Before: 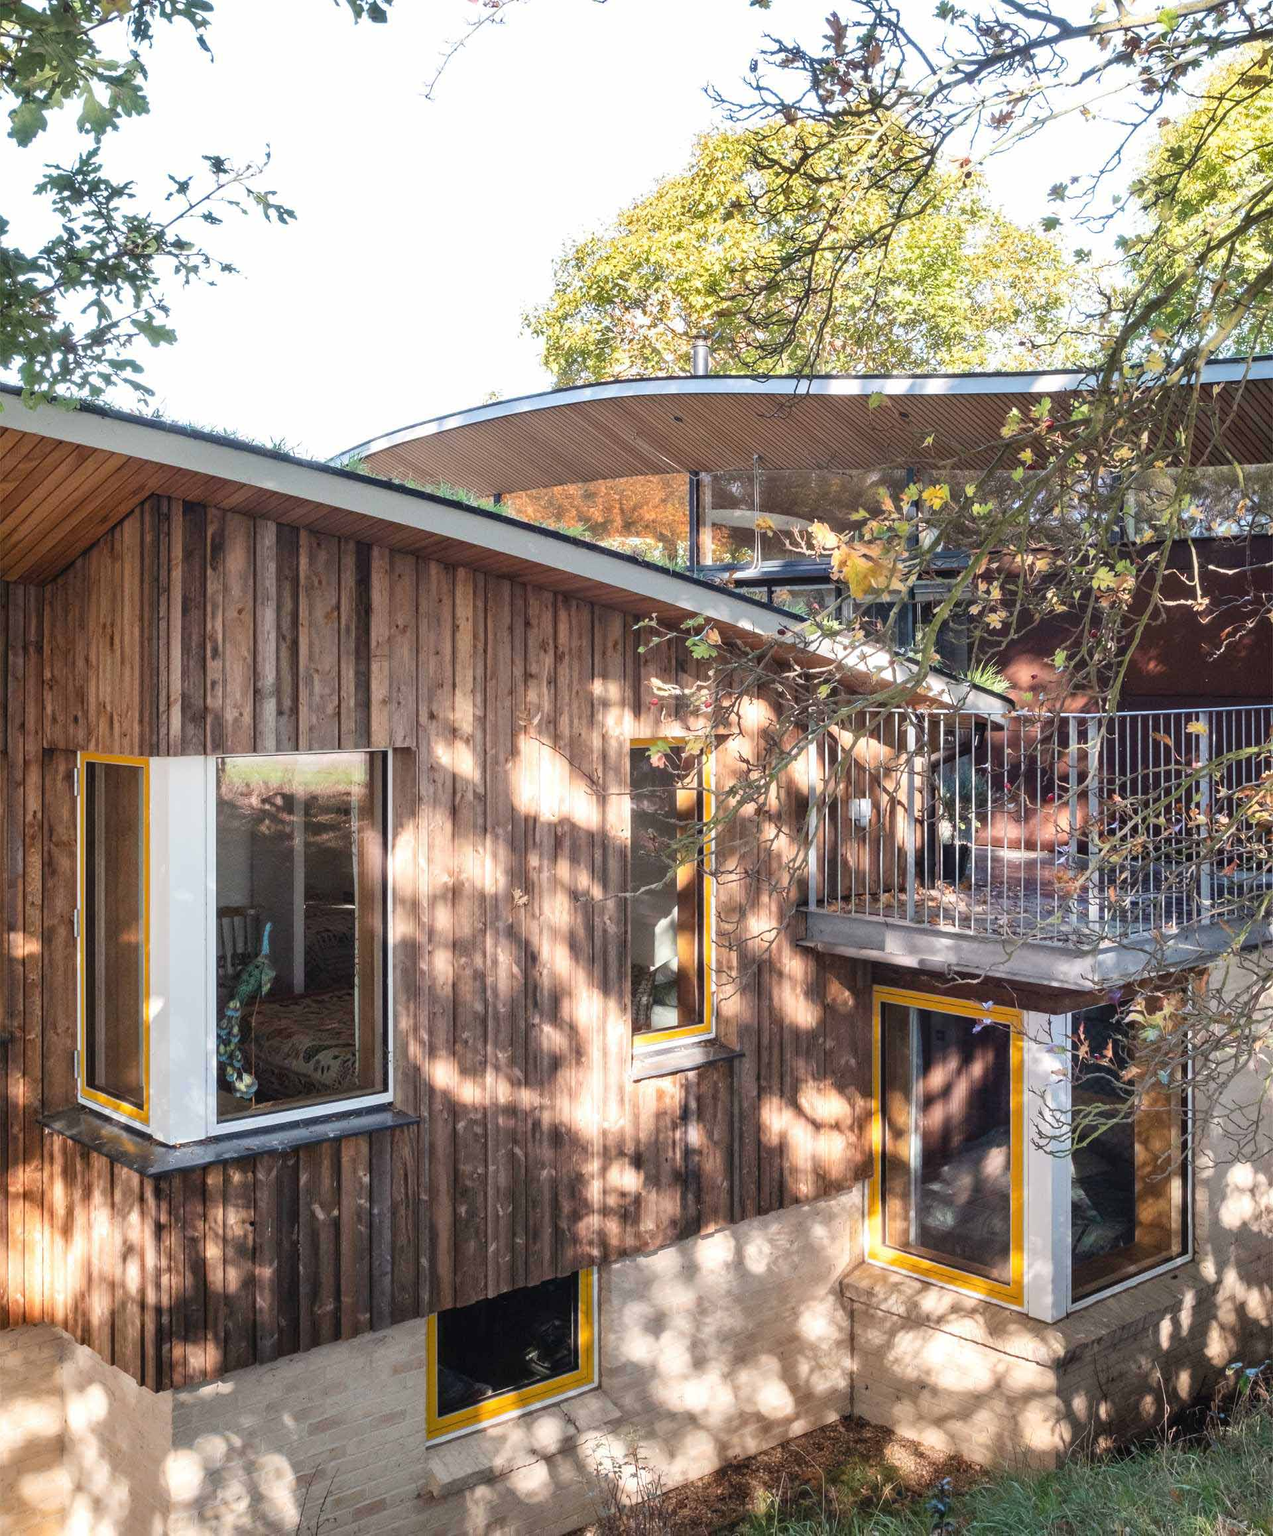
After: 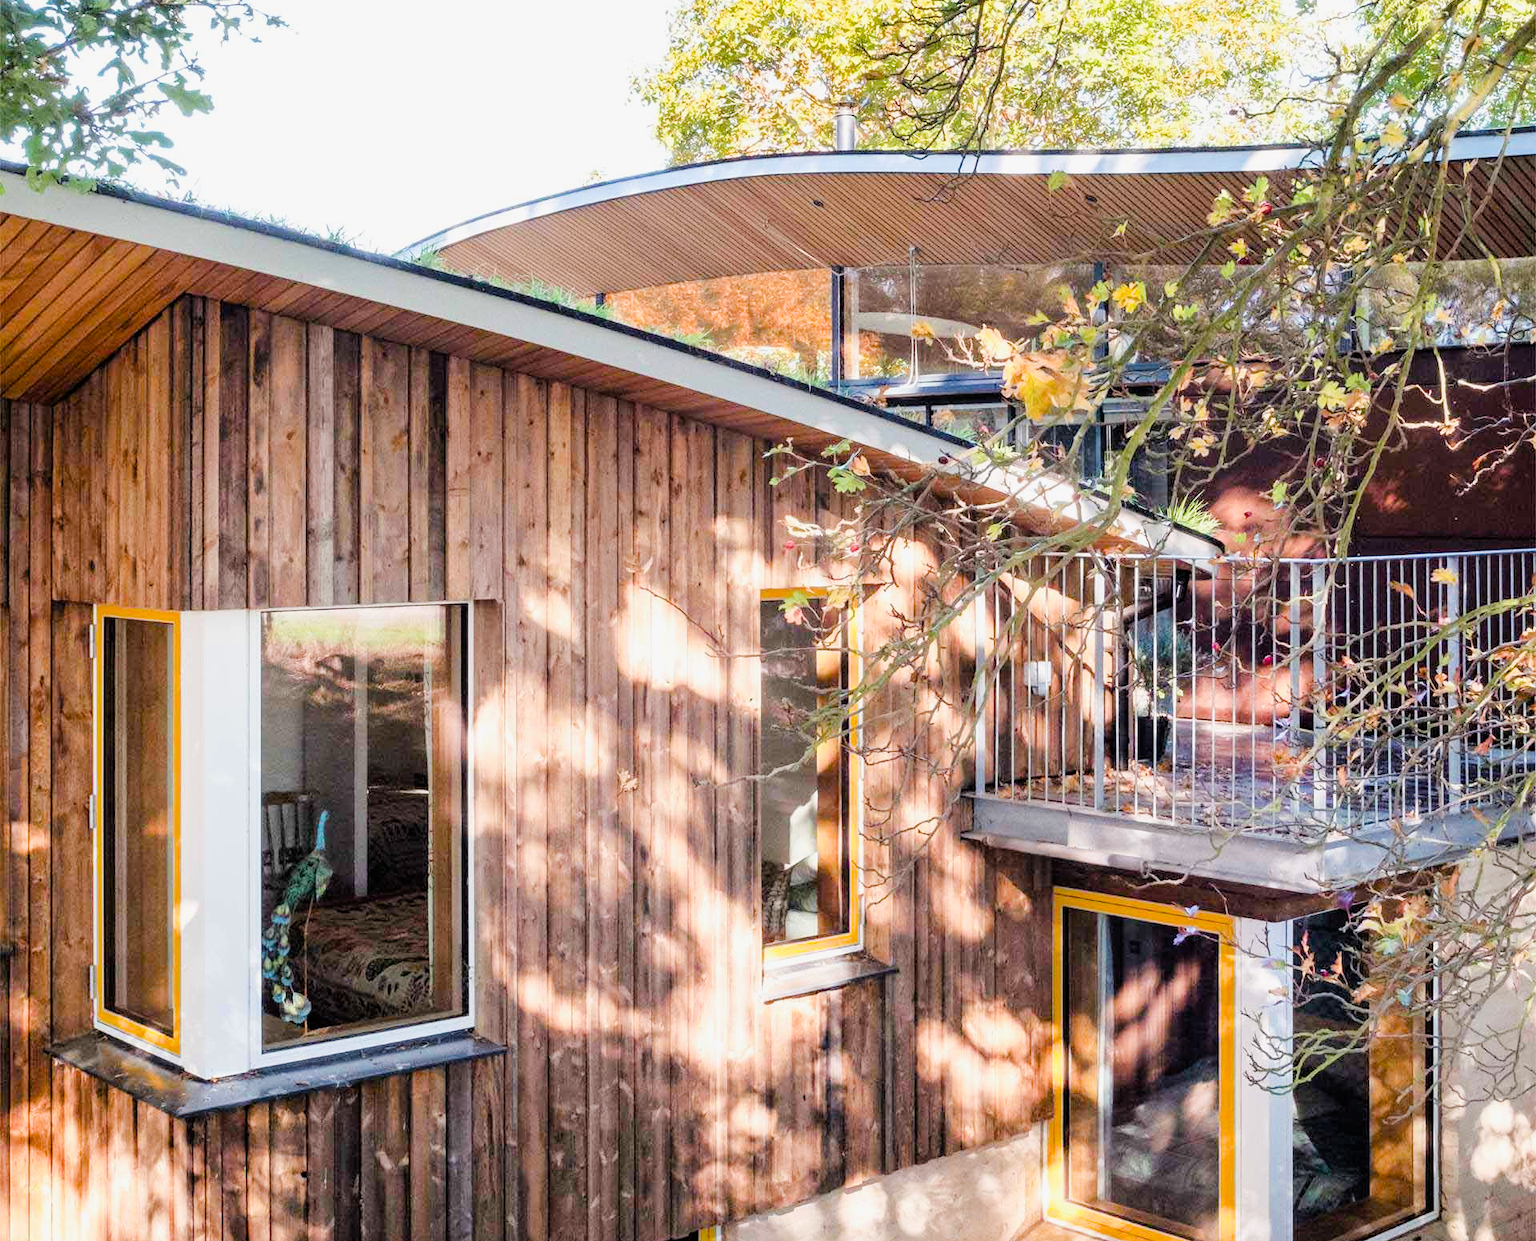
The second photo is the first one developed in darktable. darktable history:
filmic rgb: black relative exposure -5.15 EV, white relative exposure 3.51 EV, threshold 3.05 EV, hardness 3.17, contrast 1.184, highlights saturation mix -28.68%, enable highlight reconstruction true
crop: top 16.323%, bottom 16.693%
exposure: black level correction 0.001, exposure 0.5 EV, compensate highlight preservation false
color balance rgb: highlights gain › chroma 0.131%, highlights gain › hue 331.09°, perceptual saturation grading › global saturation 20.463%, perceptual saturation grading › highlights -19.972%, perceptual saturation grading › shadows 29.916%, perceptual brilliance grading › mid-tones 9.235%, perceptual brilliance grading › shadows 14.393%, global vibrance 20%
